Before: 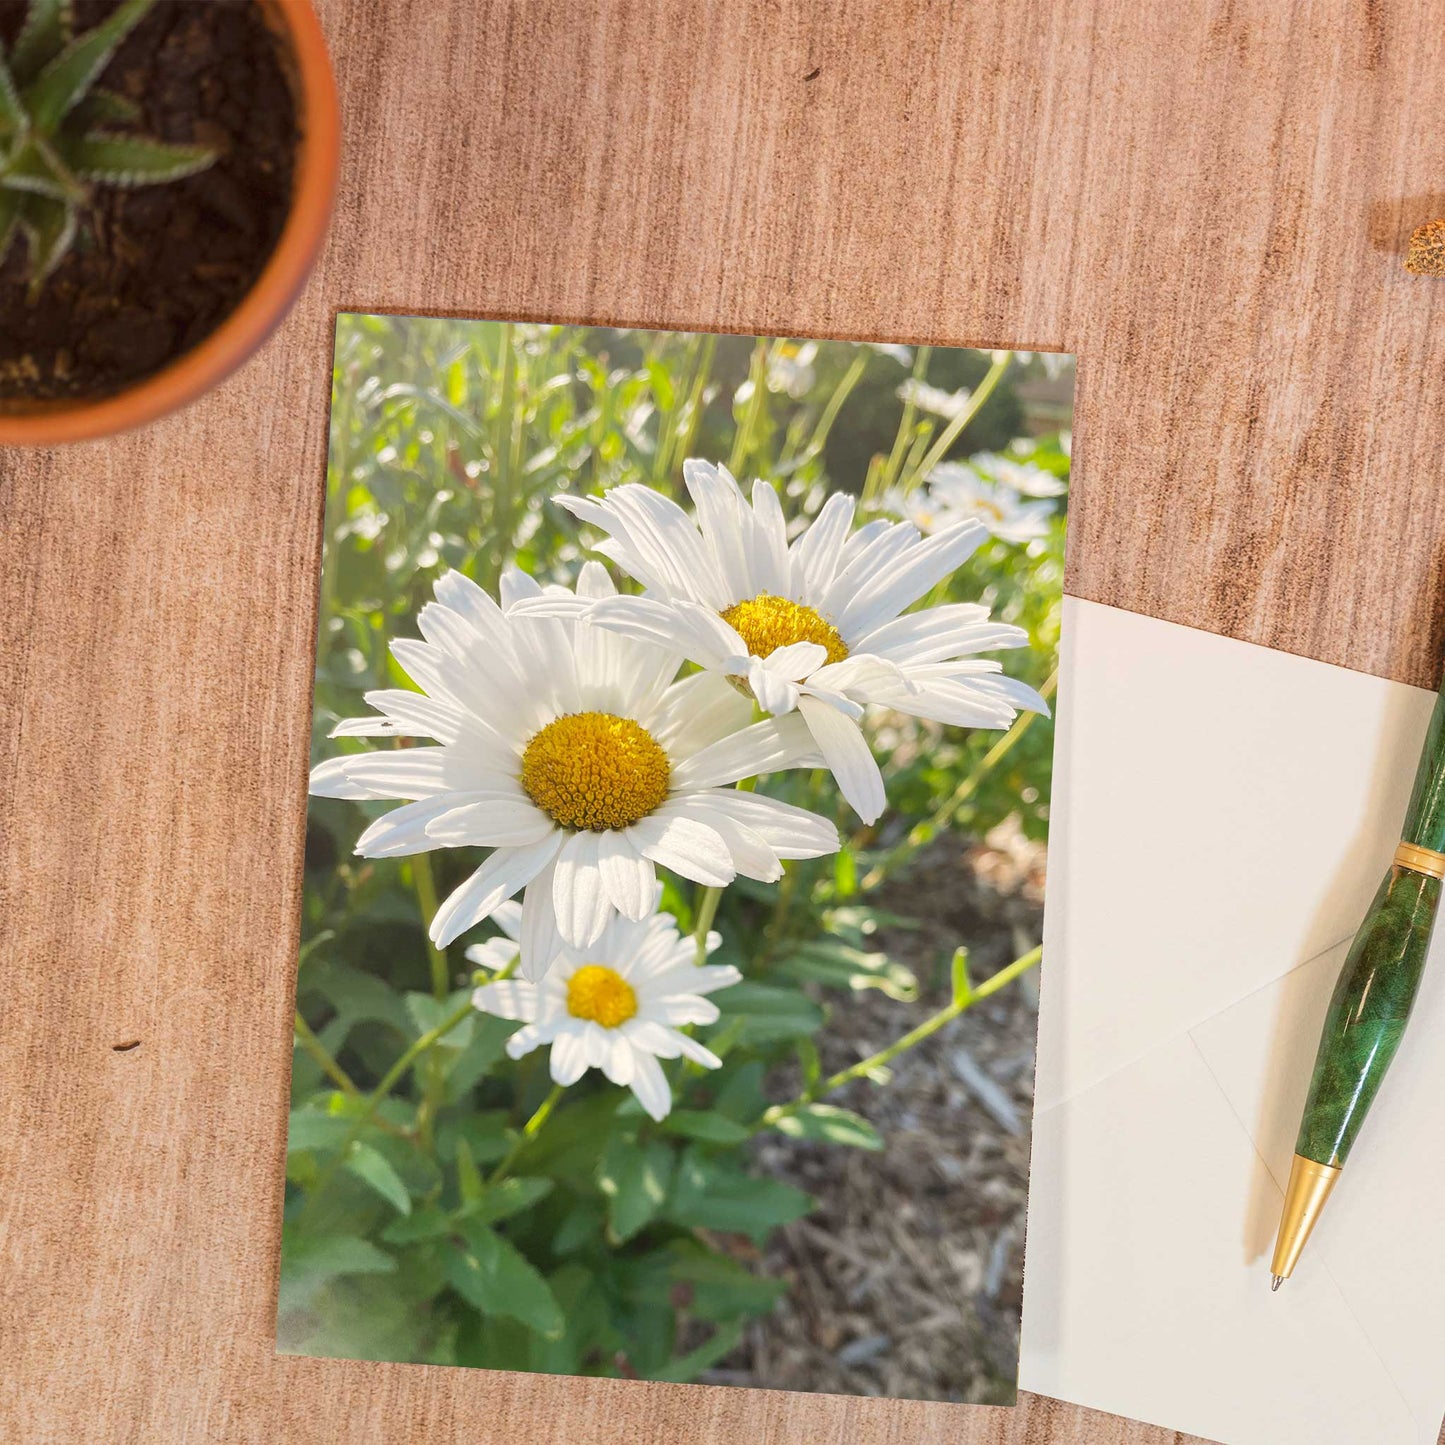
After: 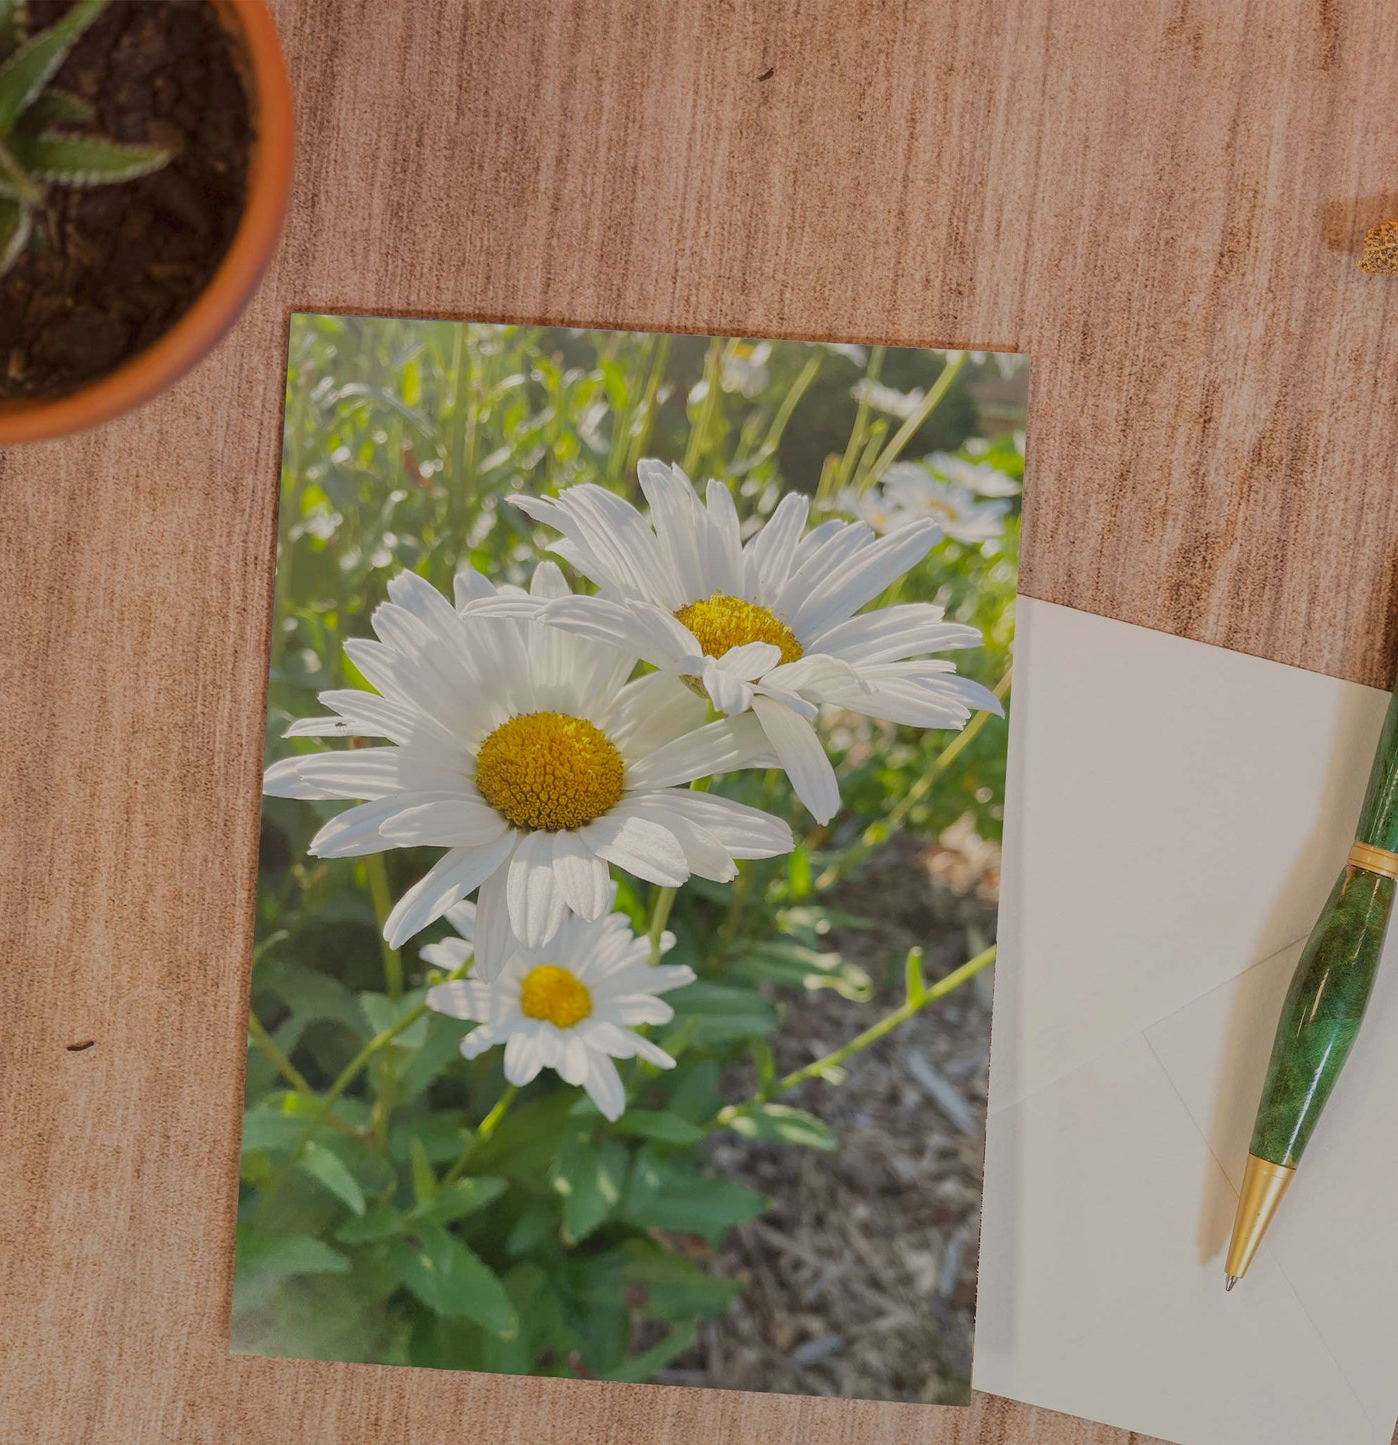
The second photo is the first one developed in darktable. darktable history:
tone equalizer: -8 EV 0.25 EV, -7 EV 0.417 EV, -6 EV 0.417 EV, -5 EV 0.25 EV, -3 EV -0.25 EV, -2 EV -0.417 EV, -1 EV -0.417 EV, +0 EV -0.25 EV, edges refinement/feathering 500, mask exposure compensation -1.57 EV, preserve details guided filter
crop and rotate: left 3.238%
exposure: exposure -0.36 EV, compensate highlight preservation false
